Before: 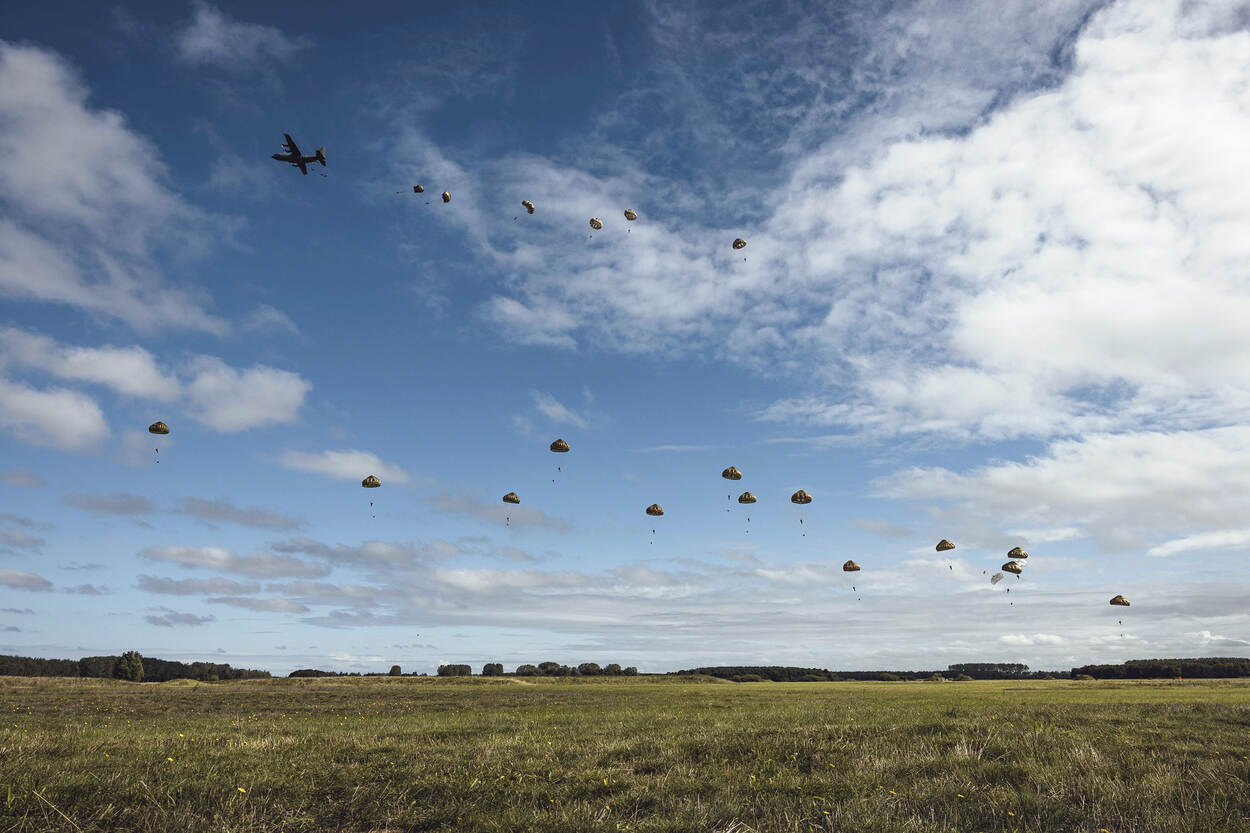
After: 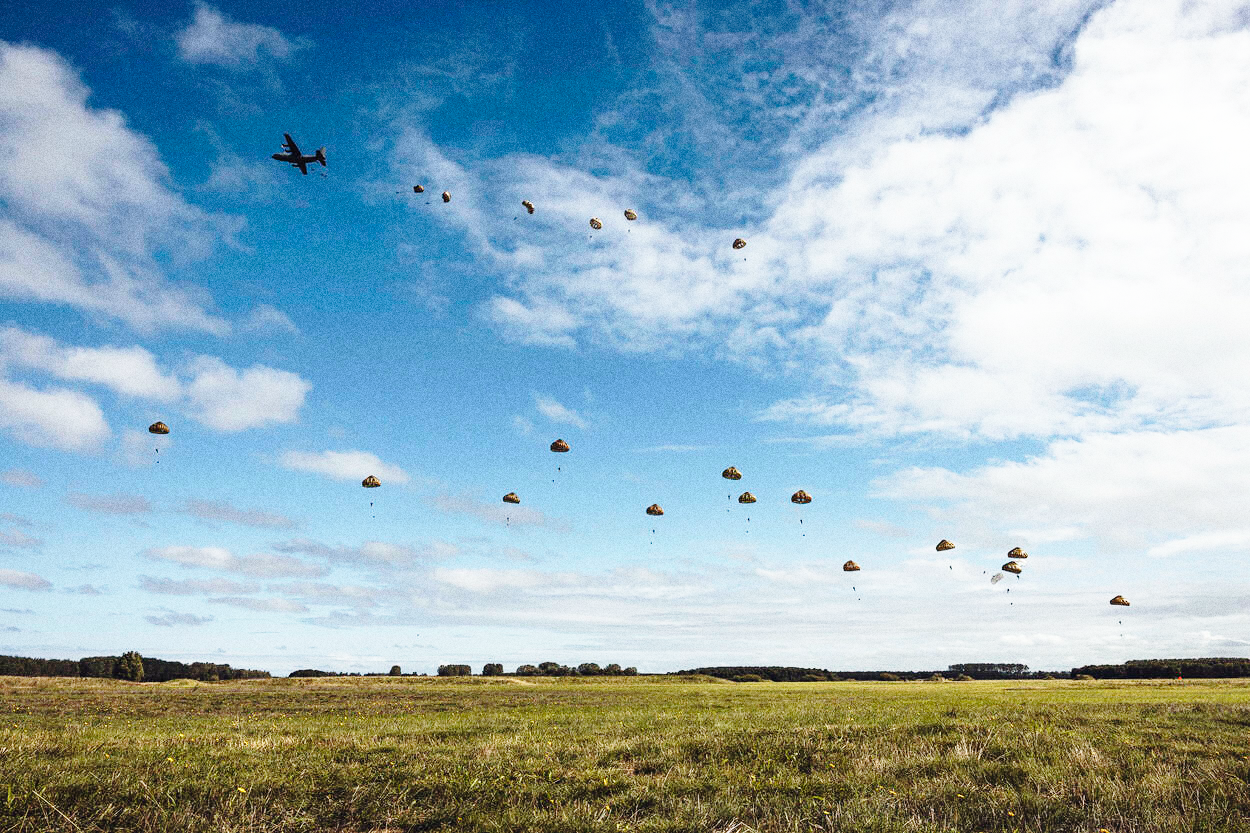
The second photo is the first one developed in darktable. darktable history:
grain: coarseness 0.09 ISO, strength 40%
base curve: curves: ch0 [(0, 0) (0.028, 0.03) (0.121, 0.232) (0.46, 0.748) (0.859, 0.968) (1, 1)], preserve colors none
